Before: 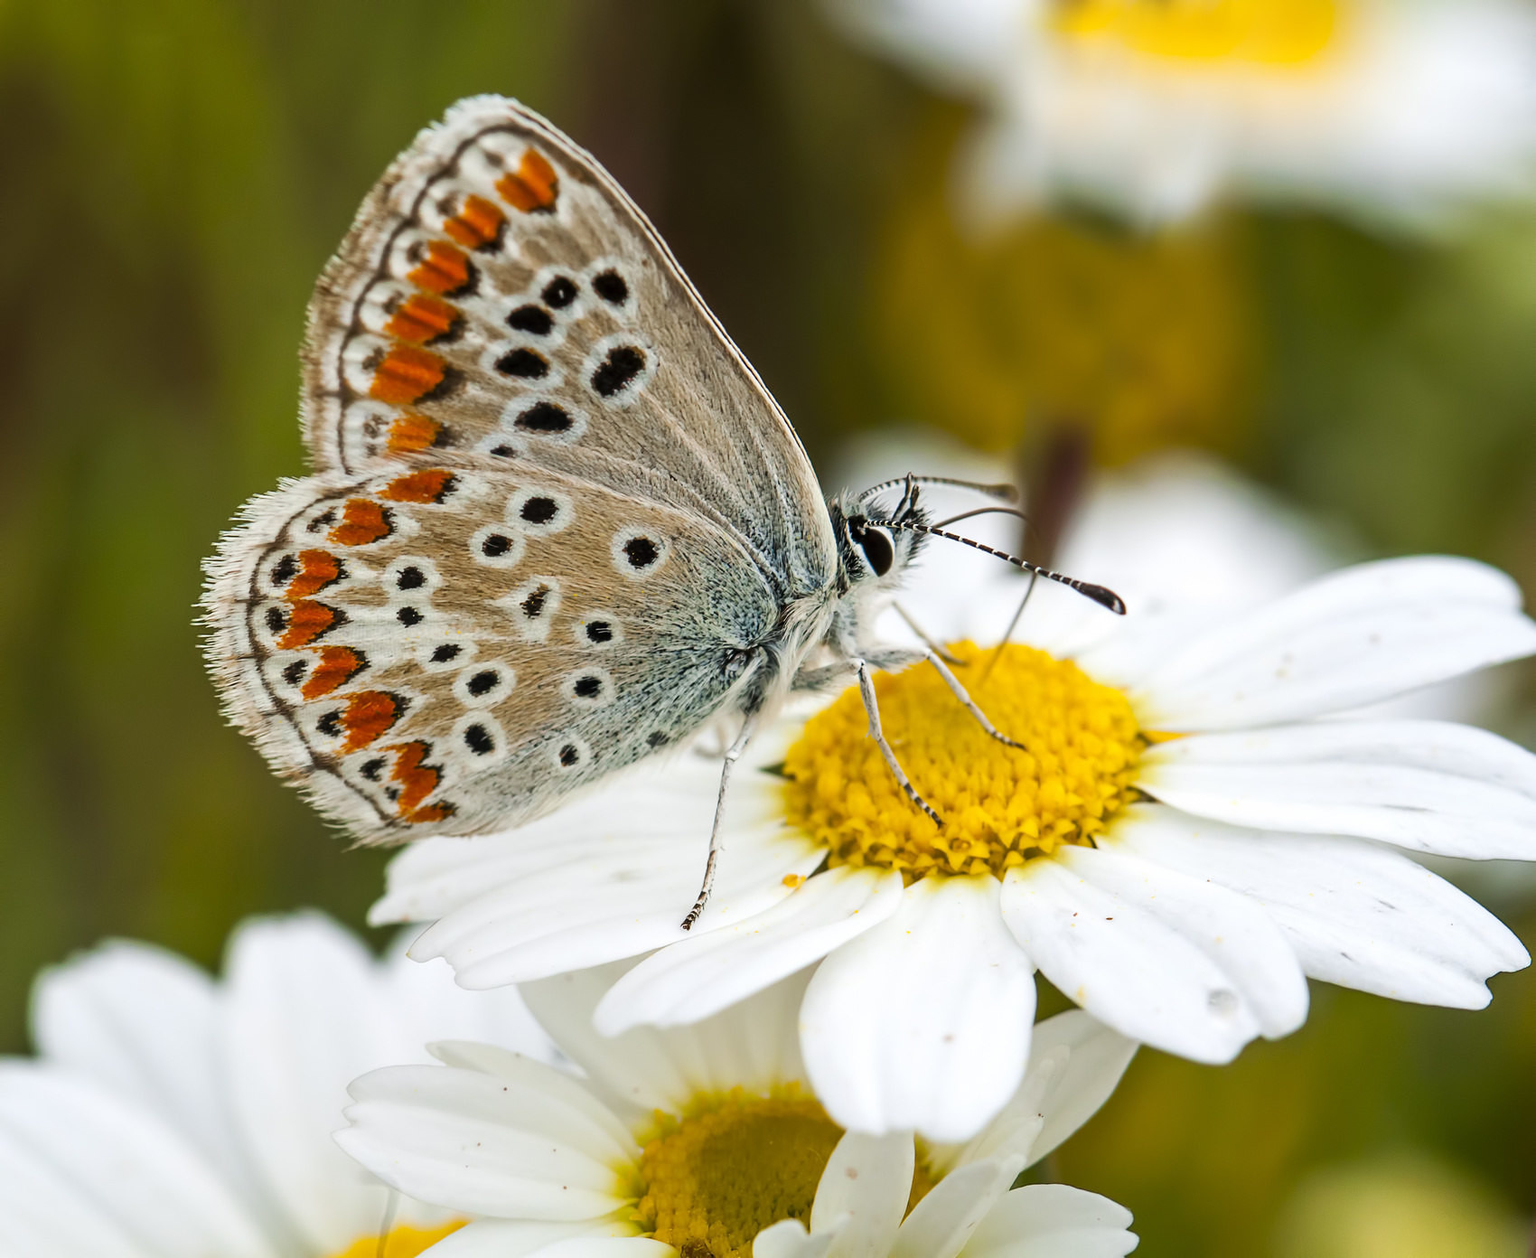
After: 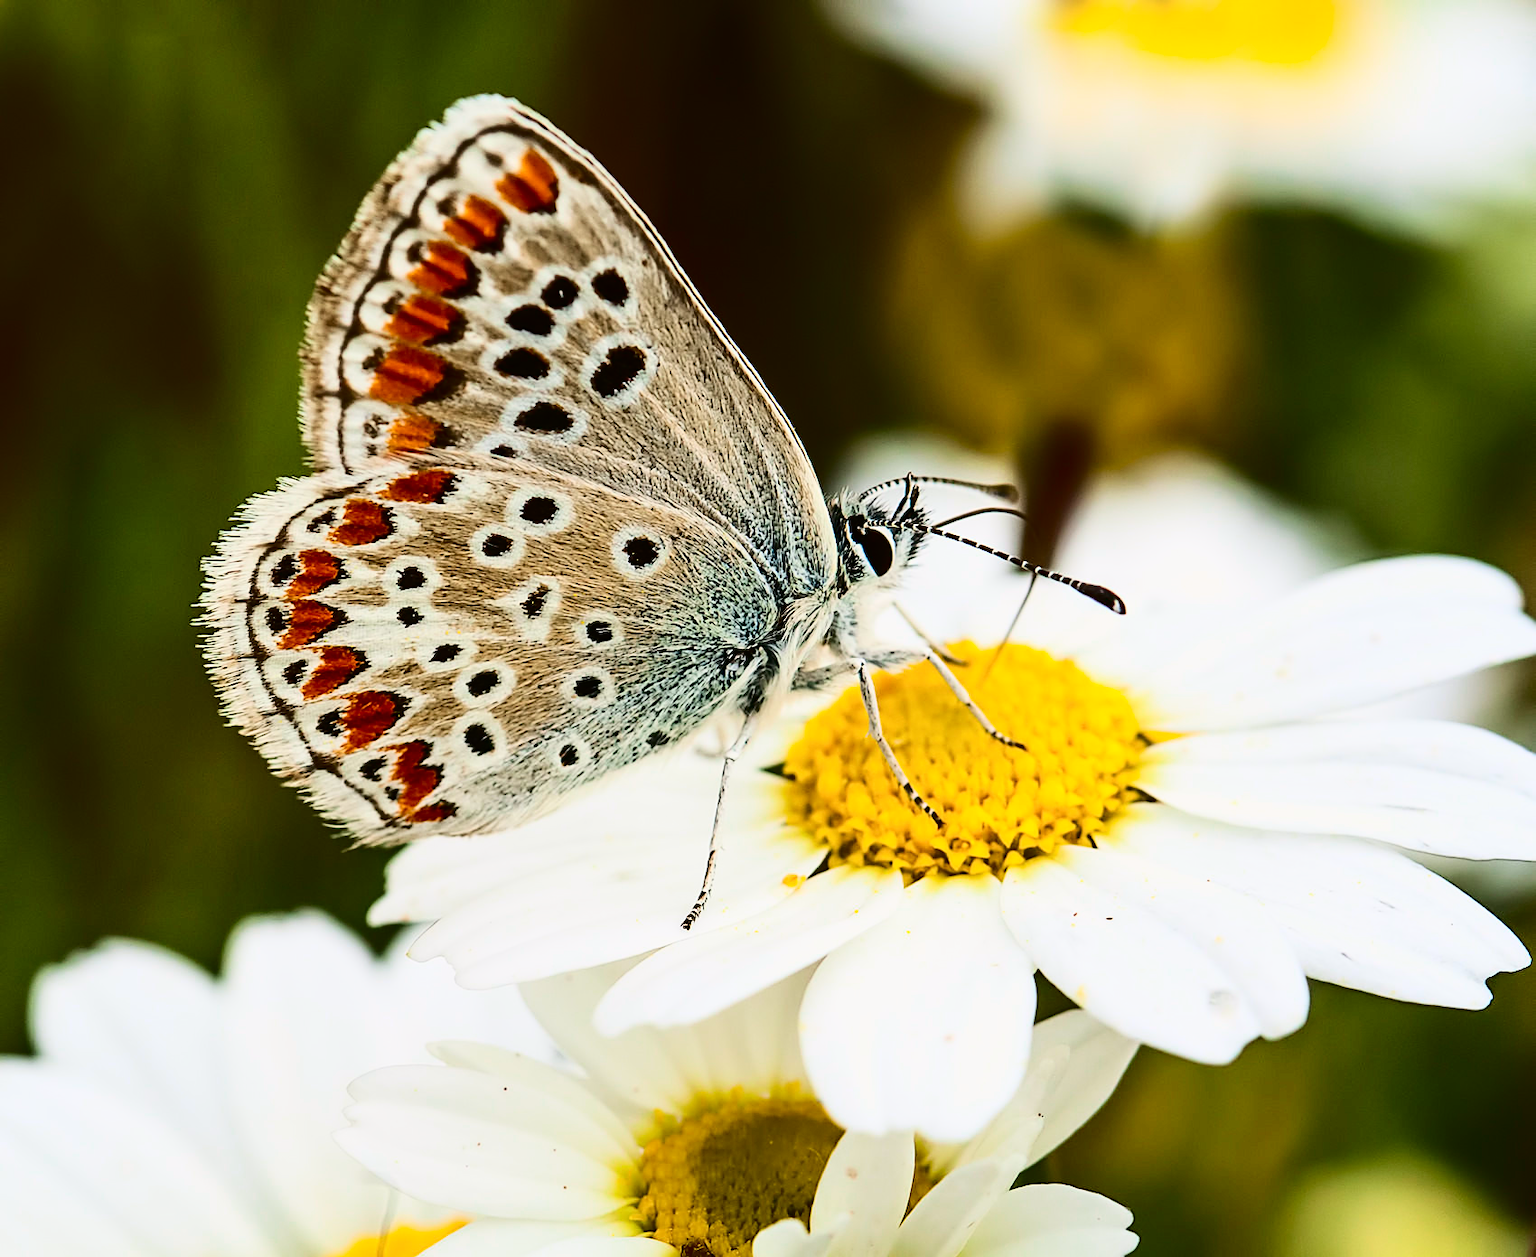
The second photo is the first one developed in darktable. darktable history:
sharpen: on, module defaults
exposure: exposure -0.418 EV, compensate highlight preservation false
color zones: curves: ch0 [(0.25, 0.5) (0.428, 0.473) (0.75, 0.5)]; ch1 [(0.243, 0.479) (0.398, 0.452) (0.75, 0.5)]
contrast brightness saturation: contrast 0.409, brightness 0.048, saturation 0.26
tone curve: curves: ch0 [(0, 0.01) (0.052, 0.045) (0.136, 0.133) (0.275, 0.35) (0.43, 0.54) (0.676, 0.751) (0.89, 0.919) (1, 1)]; ch1 [(0, 0) (0.094, 0.081) (0.285, 0.299) (0.385, 0.403) (0.447, 0.429) (0.495, 0.496) (0.544, 0.552) (0.589, 0.612) (0.722, 0.728) (1, 1)]; ch2 [(0, 0) (0.257, 0.217) (0.43, 0.421) (0.498, 0.507) (0.531, 0.544) (0.56, 0.579) (0.625, 0.642) (1, 1)], color space Lab, independent channels, preserve colors none
